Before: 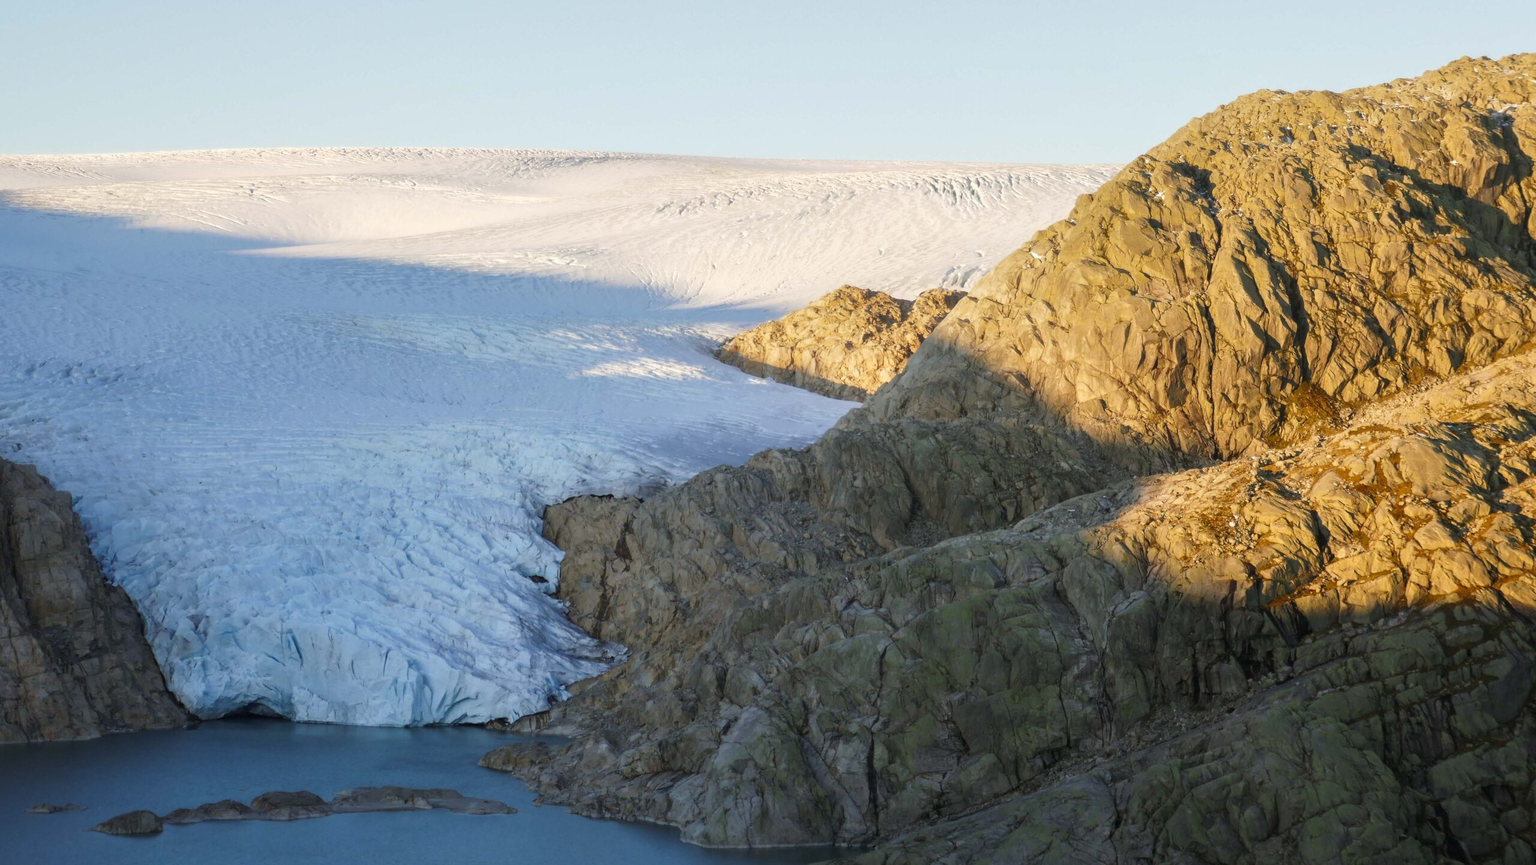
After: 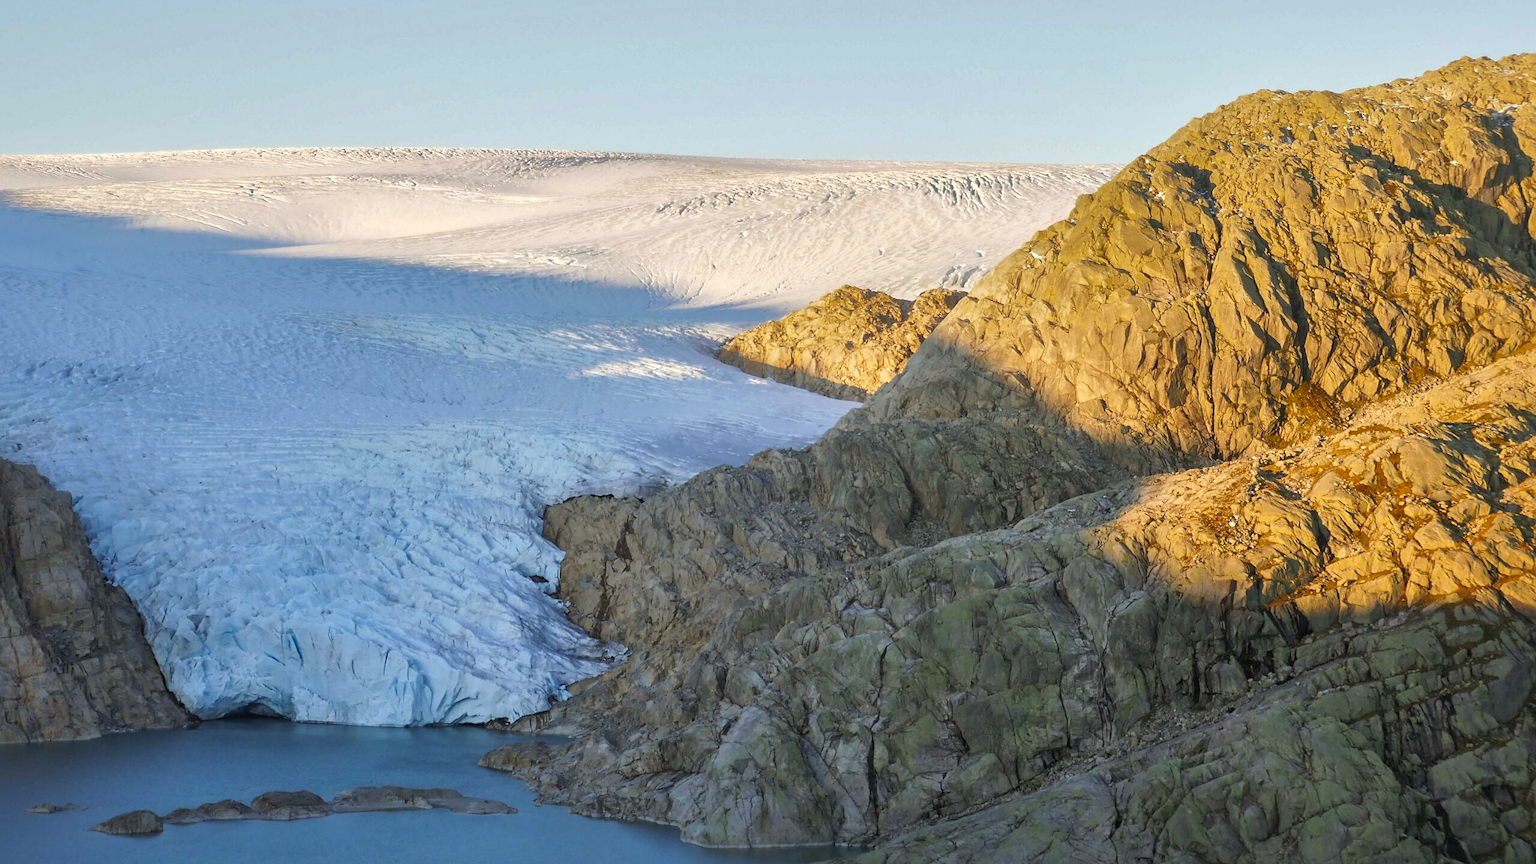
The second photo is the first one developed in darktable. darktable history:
local contrast: mode bilateral grid, contrast 21, coarseness 50, detail 119%, midtone range 0.2
shadows and highlights: on, module defaults
contrast brightness saturation: contrast 0.029, brightness 0.058, saturation 0.131
sharpen: radius 1.82, amount 0.398, threshold 1.455
